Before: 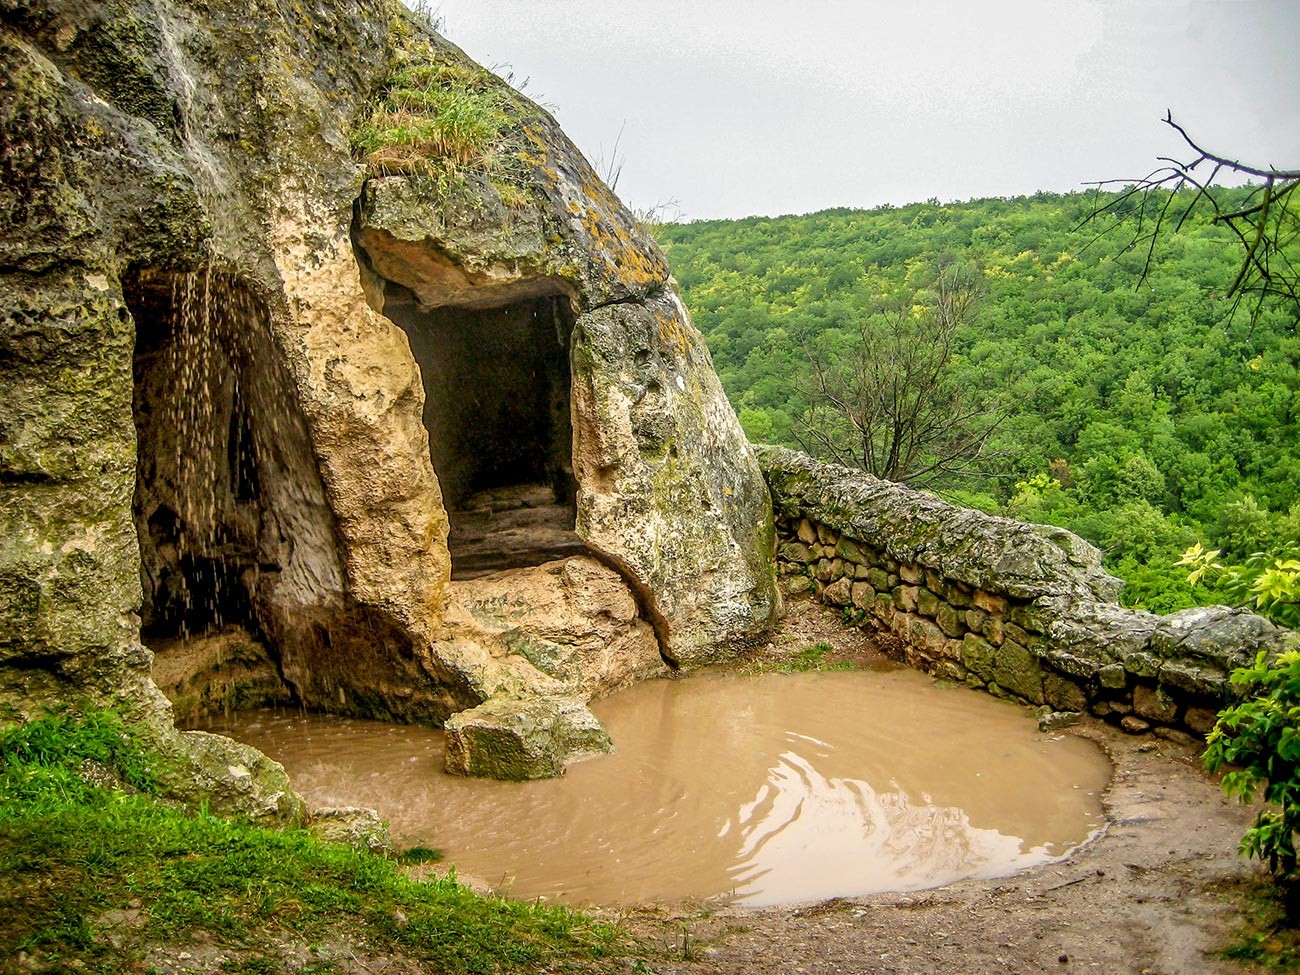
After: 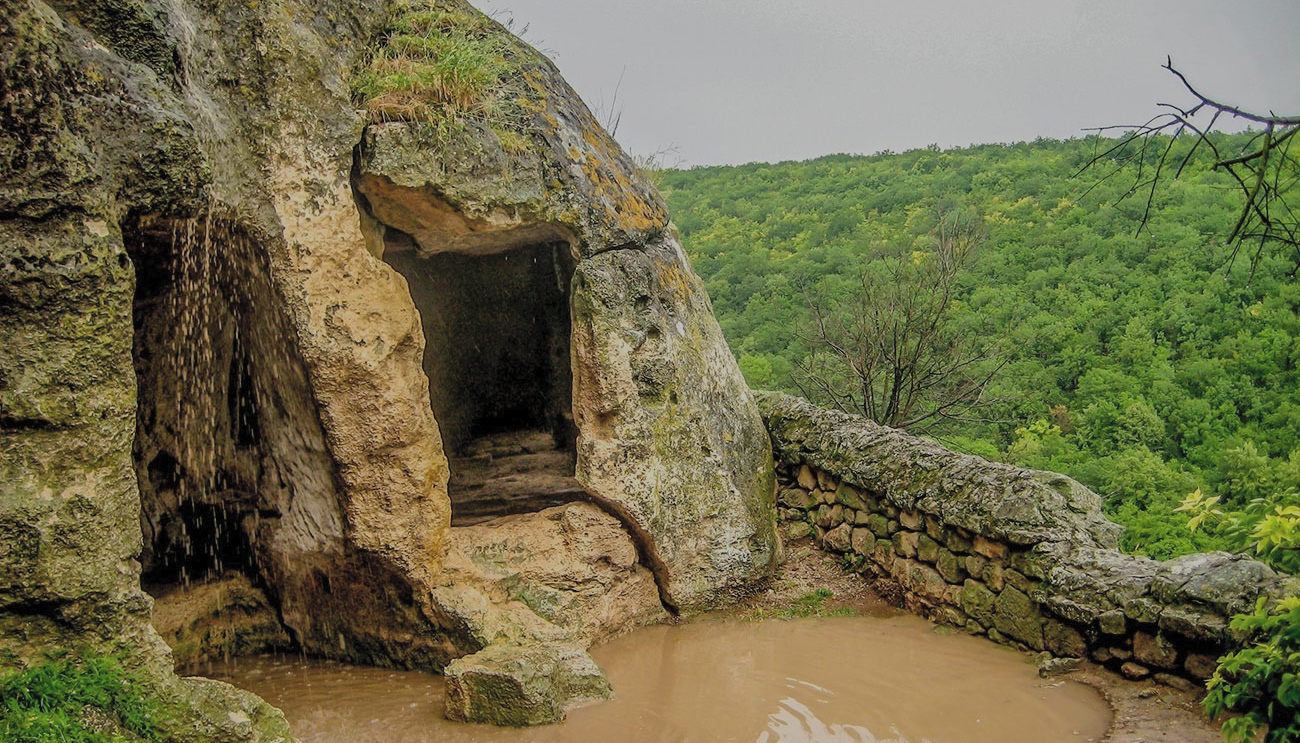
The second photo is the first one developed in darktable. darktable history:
contrast brightness saturation: contrast 0.099, brightness 0.298, saturation 0.144
crop: top 5.593%, bottom 18.128%
exposure: exposure -1.535 EV, compensate highlight preservation false
